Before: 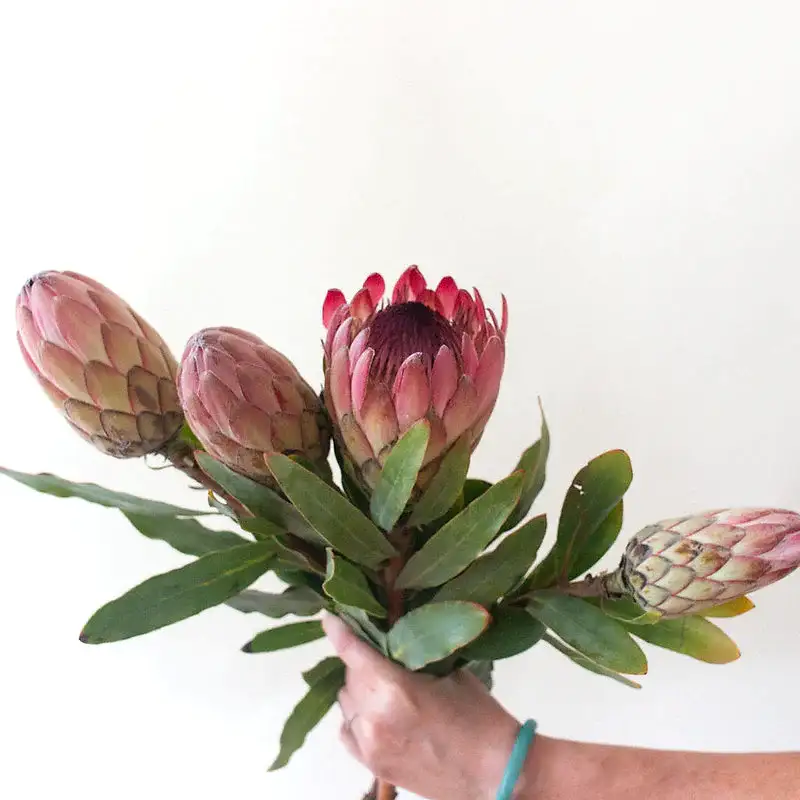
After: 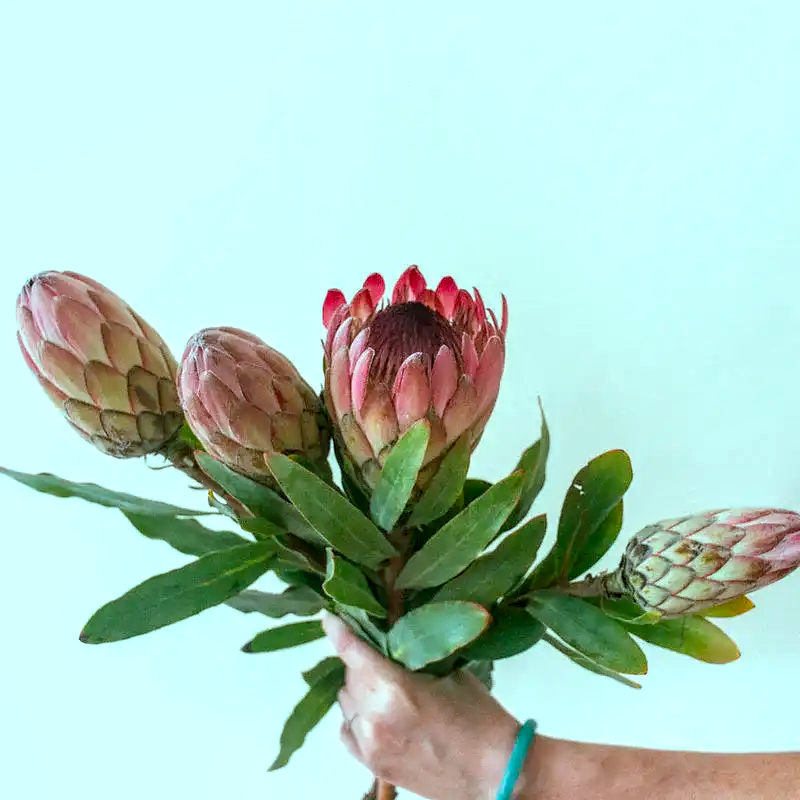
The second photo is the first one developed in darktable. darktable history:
color balance rgb: shadows lift › chroma 11.71%, shadows lift › hue 133.46°, highlights gain › chroma 4%, highlights gain › hue 200.2°, perceptual saturation grading › global saturation 18.05%
local contrast: highlights 61%, detail 143%, midtone range 0.428
